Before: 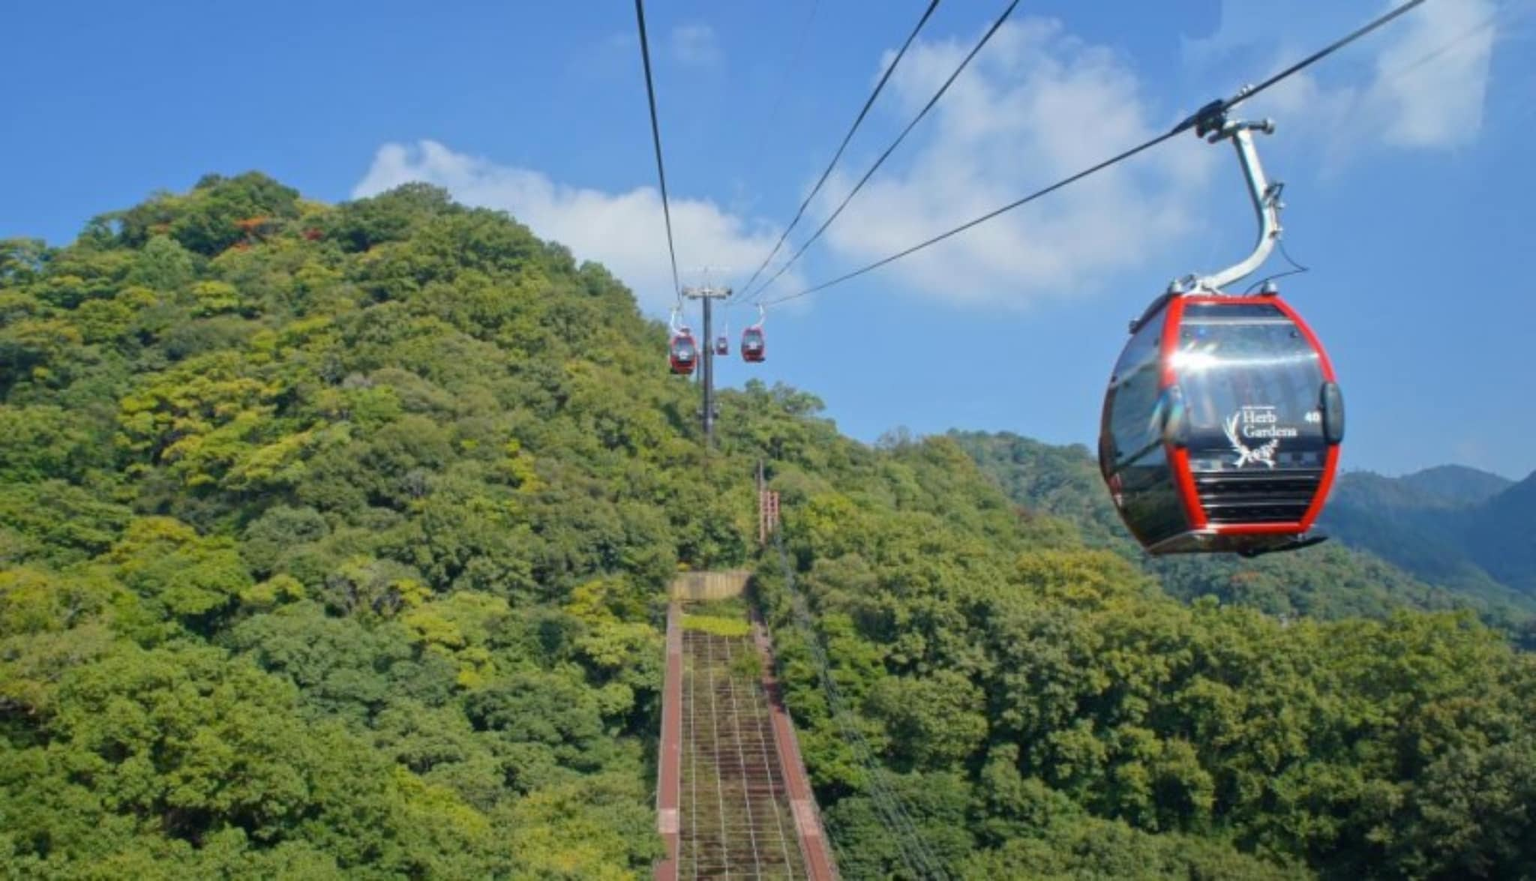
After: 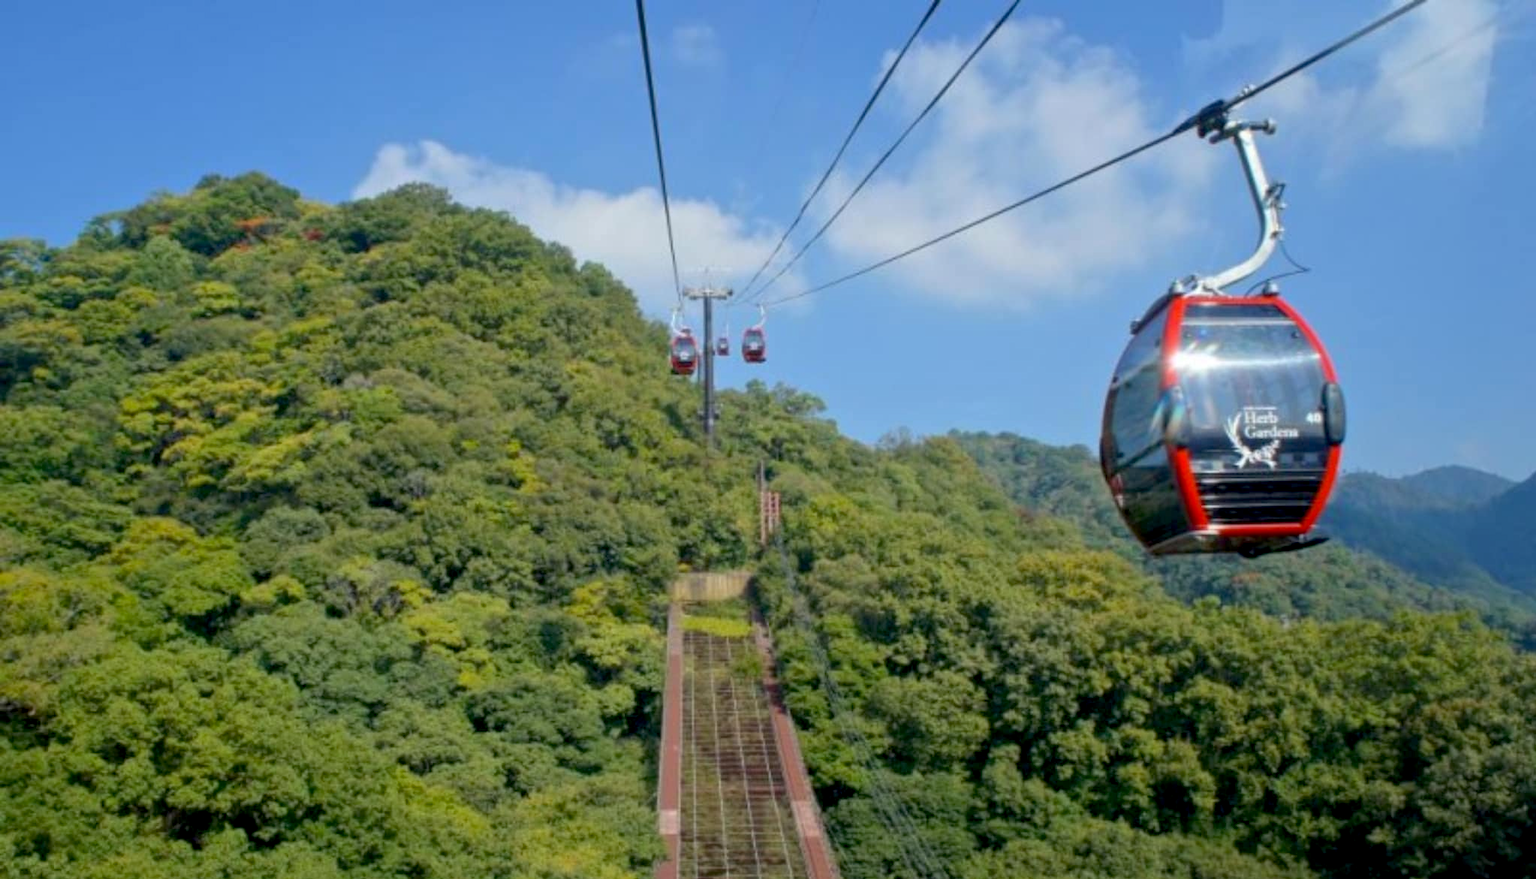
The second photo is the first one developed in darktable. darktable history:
crop: top 0.05%, bottom 0.098%
exposure: black level correction 0.01, exposure 0.011 EV, compensate highlight preservation false
